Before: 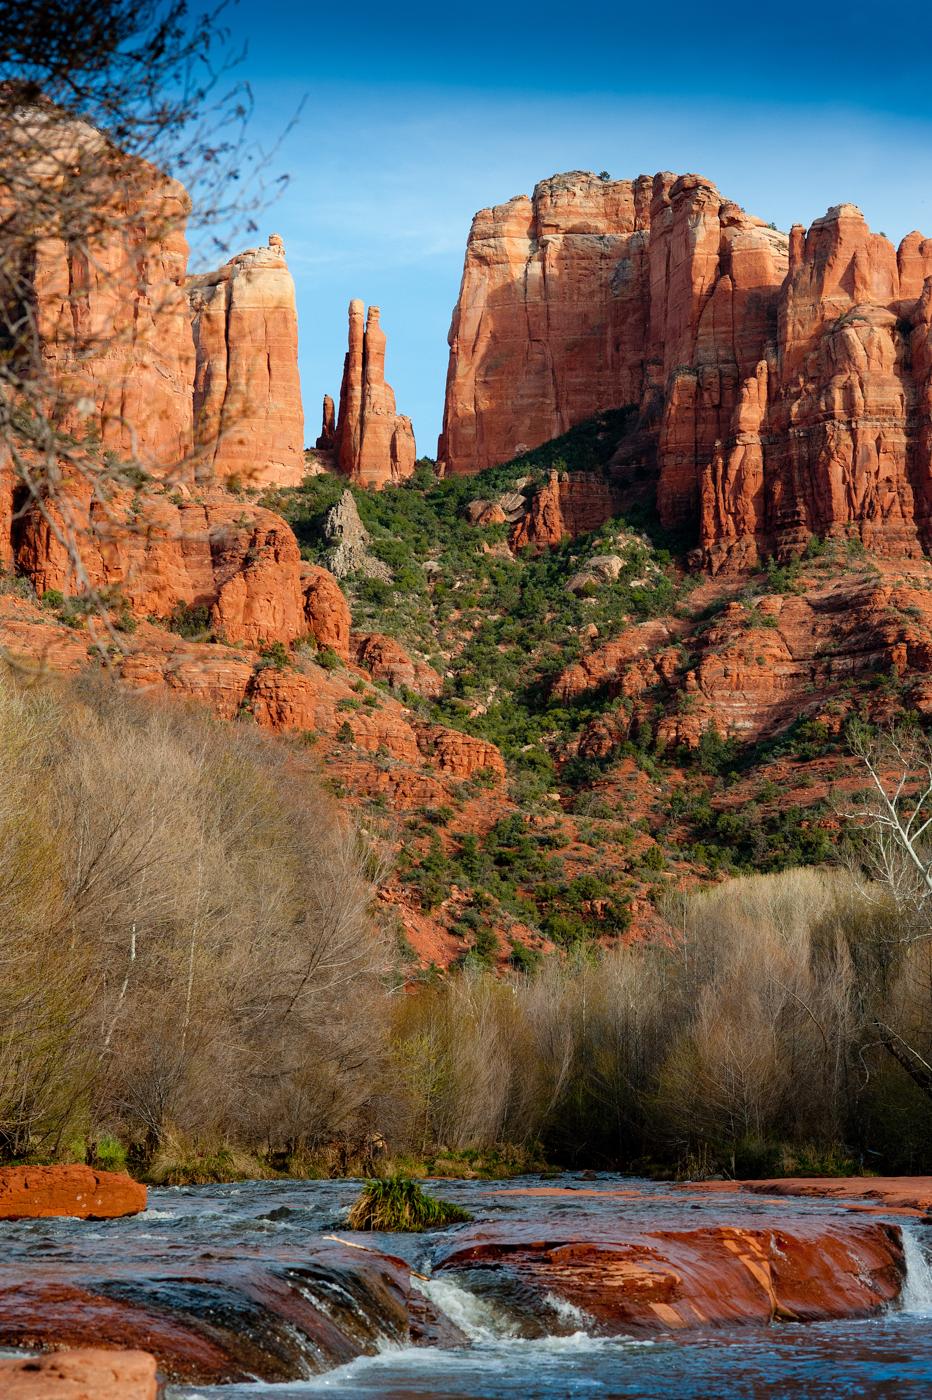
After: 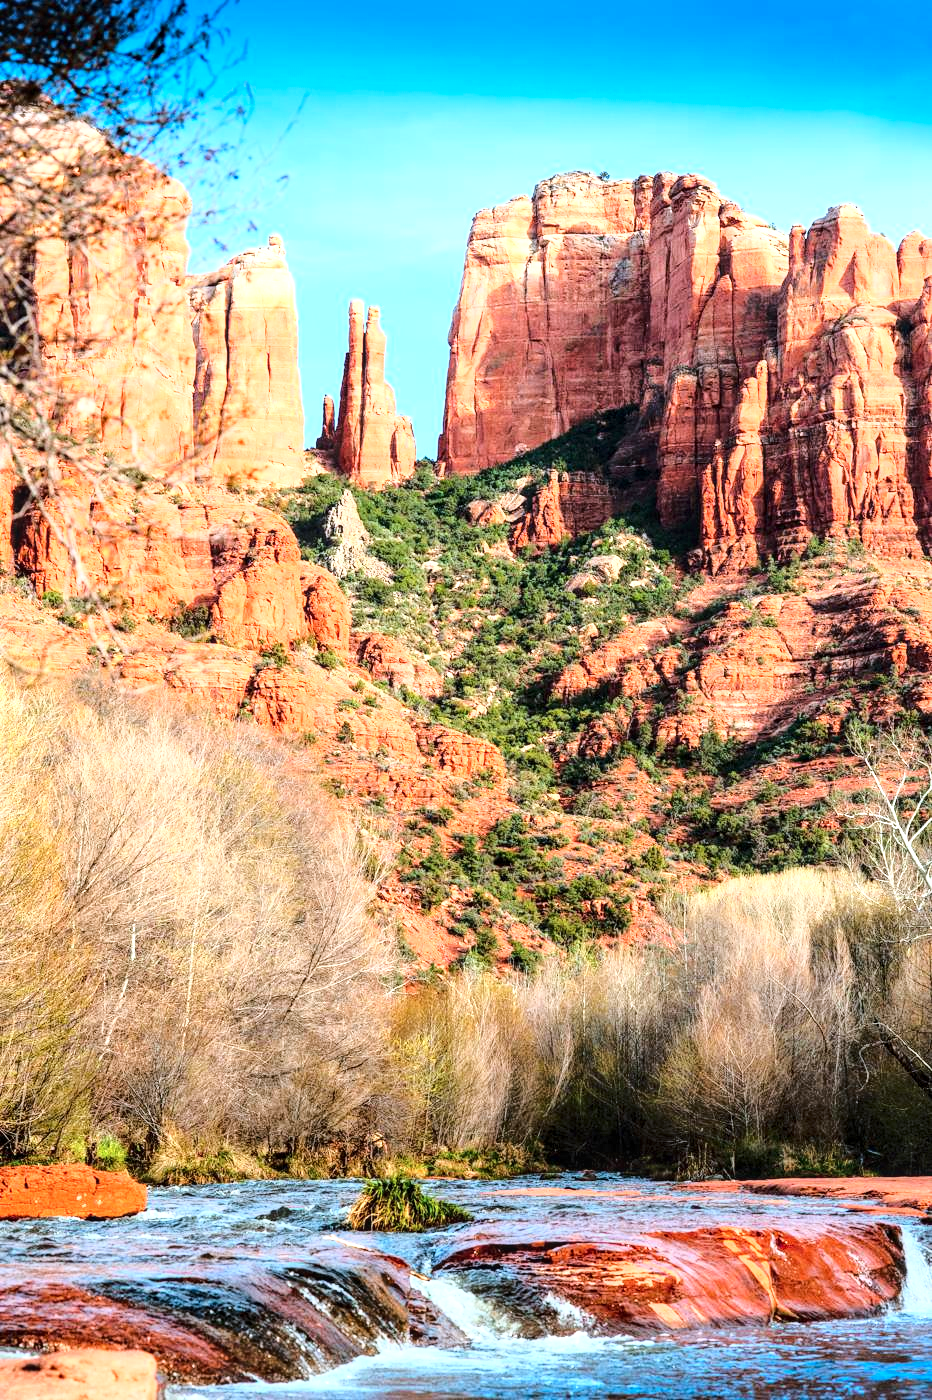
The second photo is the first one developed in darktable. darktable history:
color correction: highlights a* -0.725, highlights b* -9.32
local contrast: on, module defaults
exposure: exposure 1 EV, compensate highlight preservation false
base curve: curves: ch0 [(0, 0) (0.028, 0.03) (0.121, 0.232) (0.46, 0.748) (0.859, 0.968) (1, 1)], preserve colors average RGB
